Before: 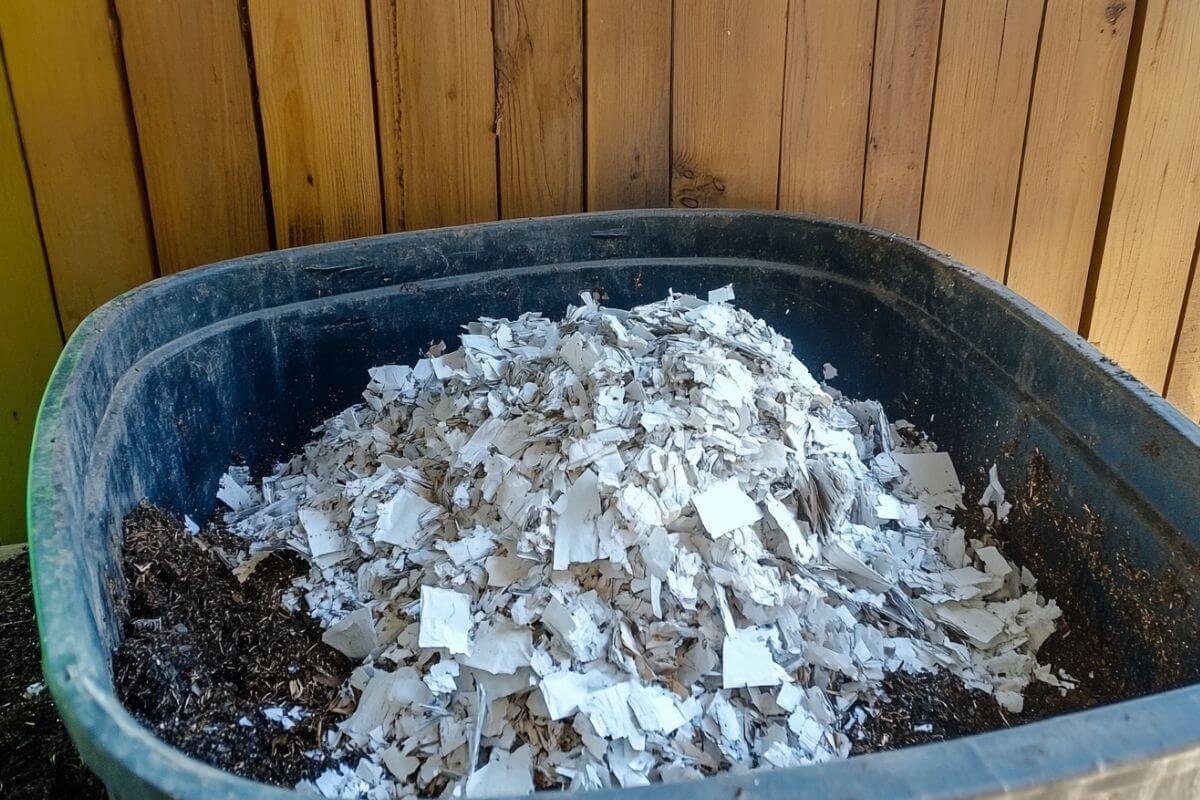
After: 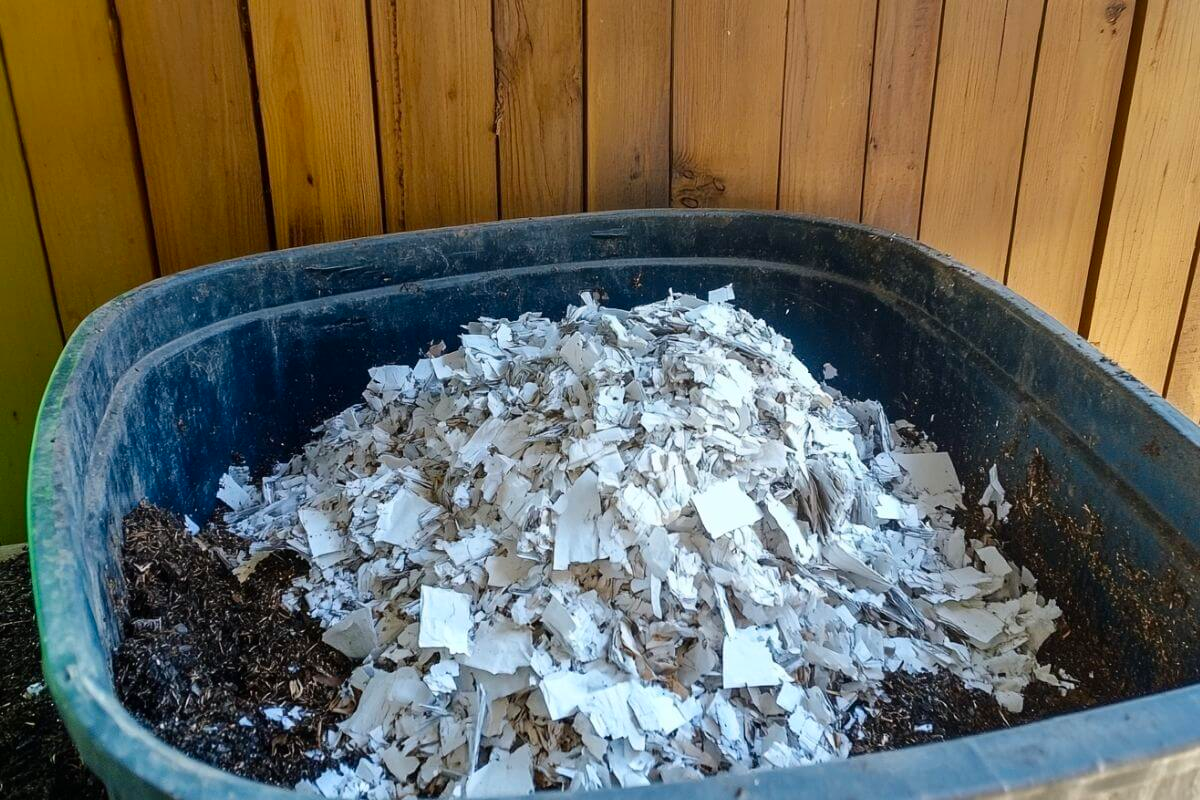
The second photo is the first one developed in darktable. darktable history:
contrast brightness saturation: contrast 0.079, saturation 0.201
